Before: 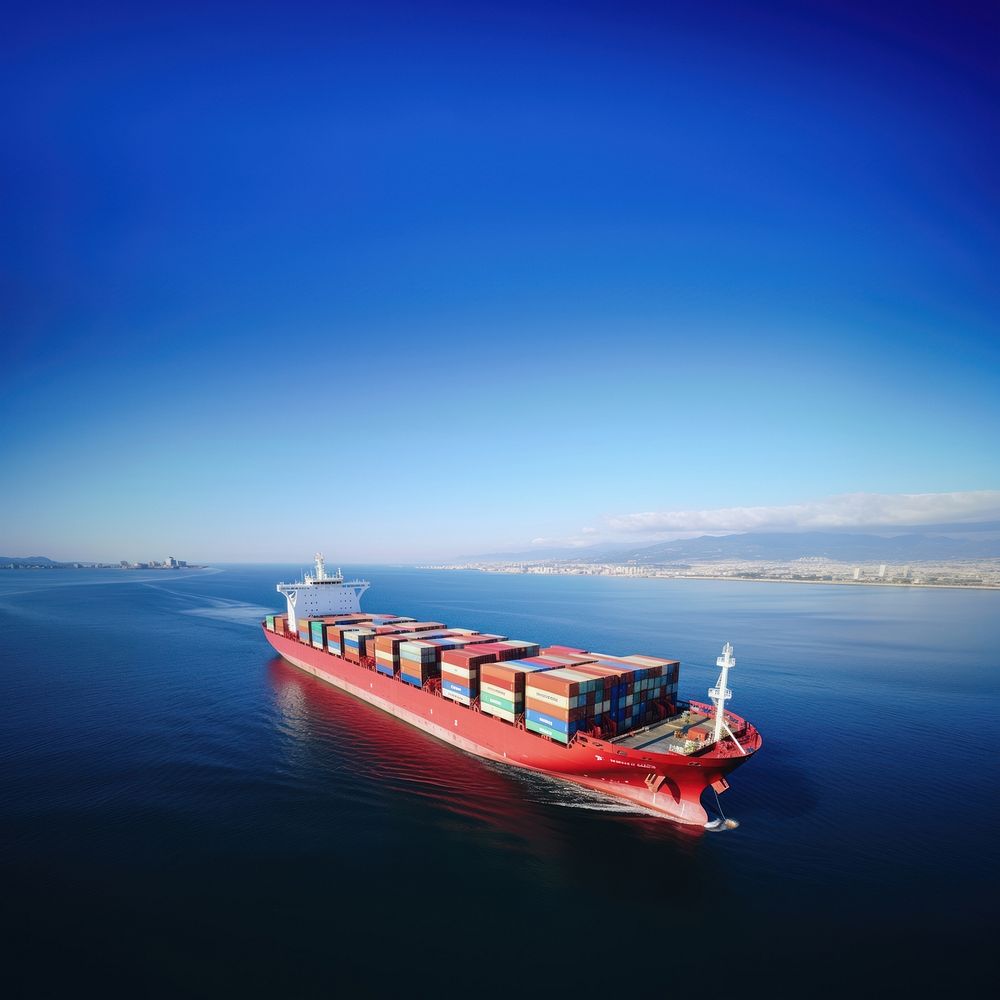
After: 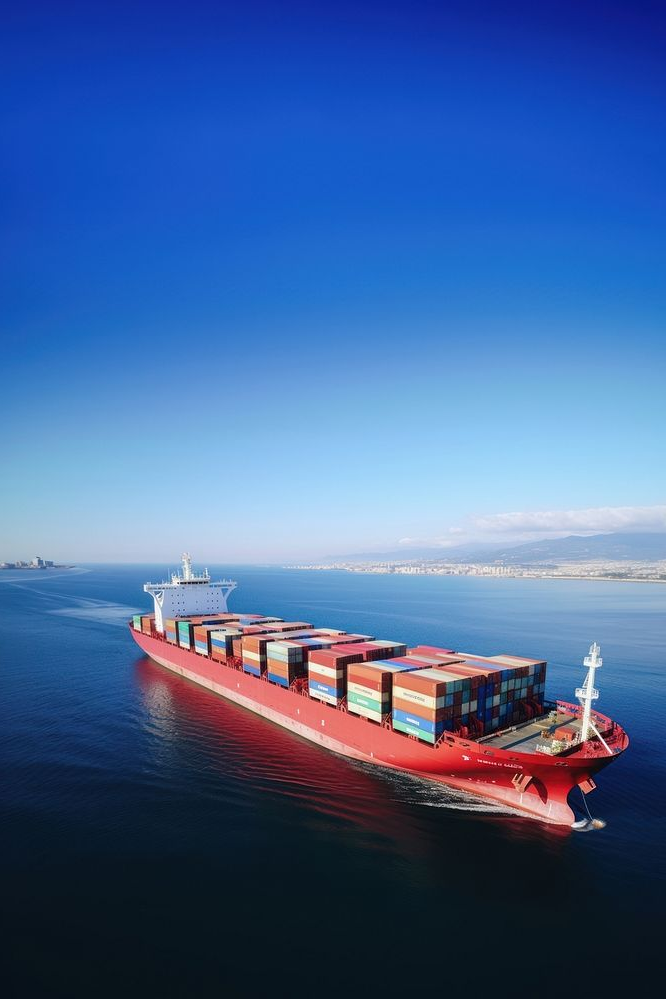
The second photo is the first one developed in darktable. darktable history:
crop and rotate: left 13.333%, right 20.059%
